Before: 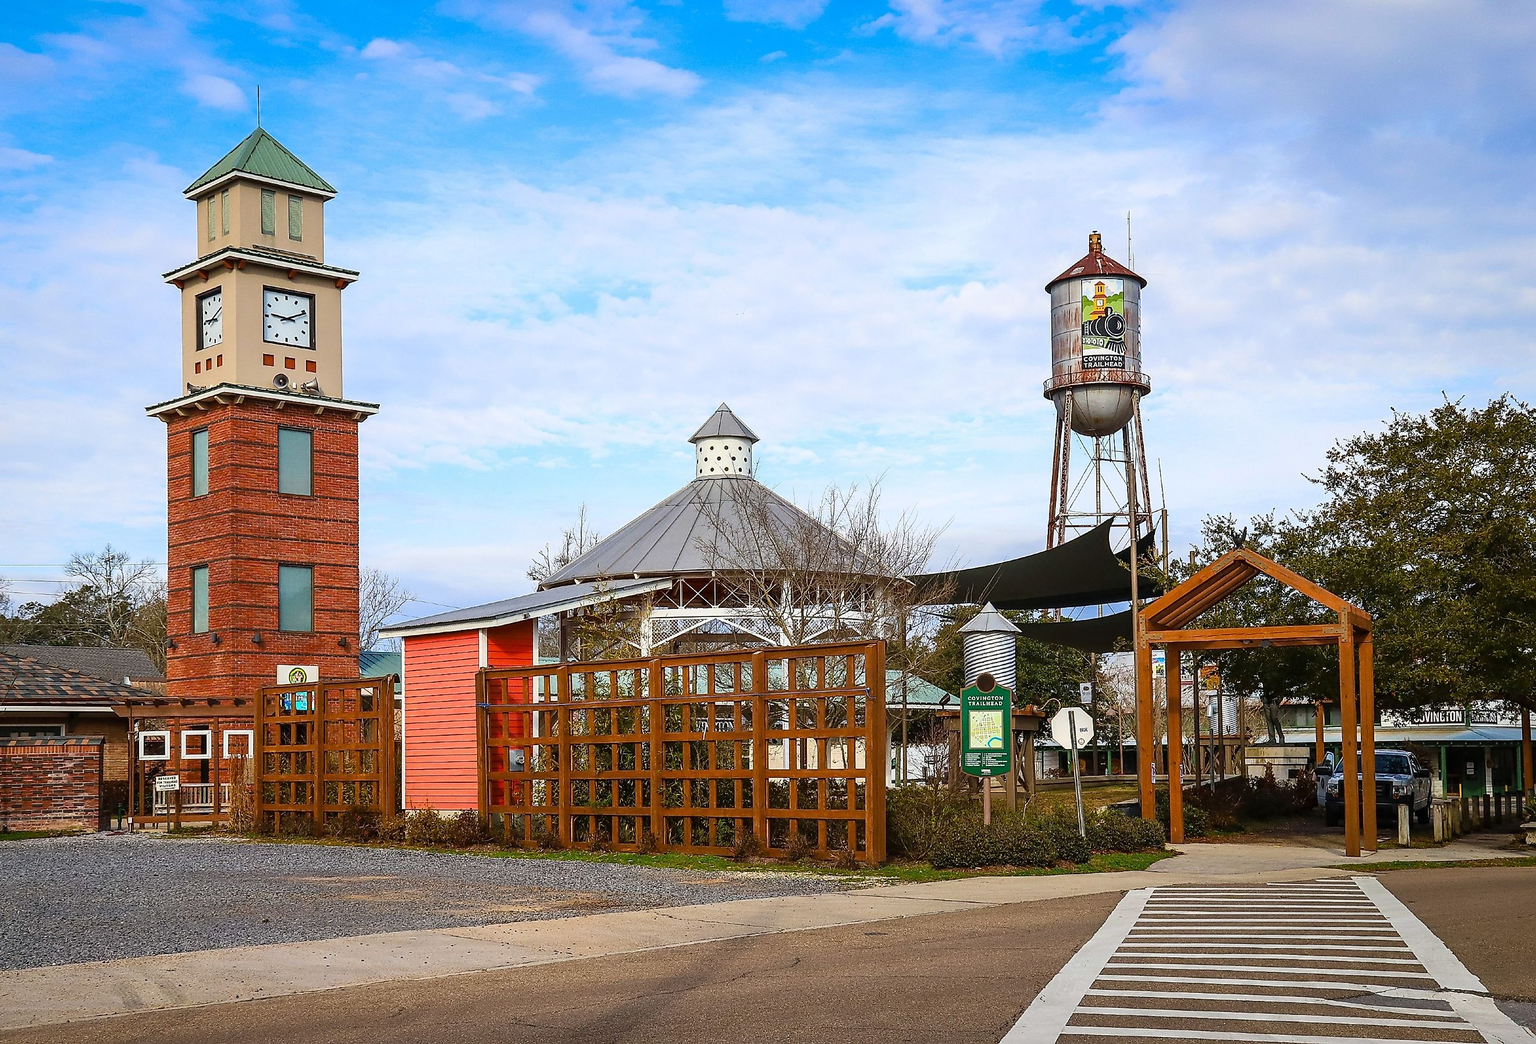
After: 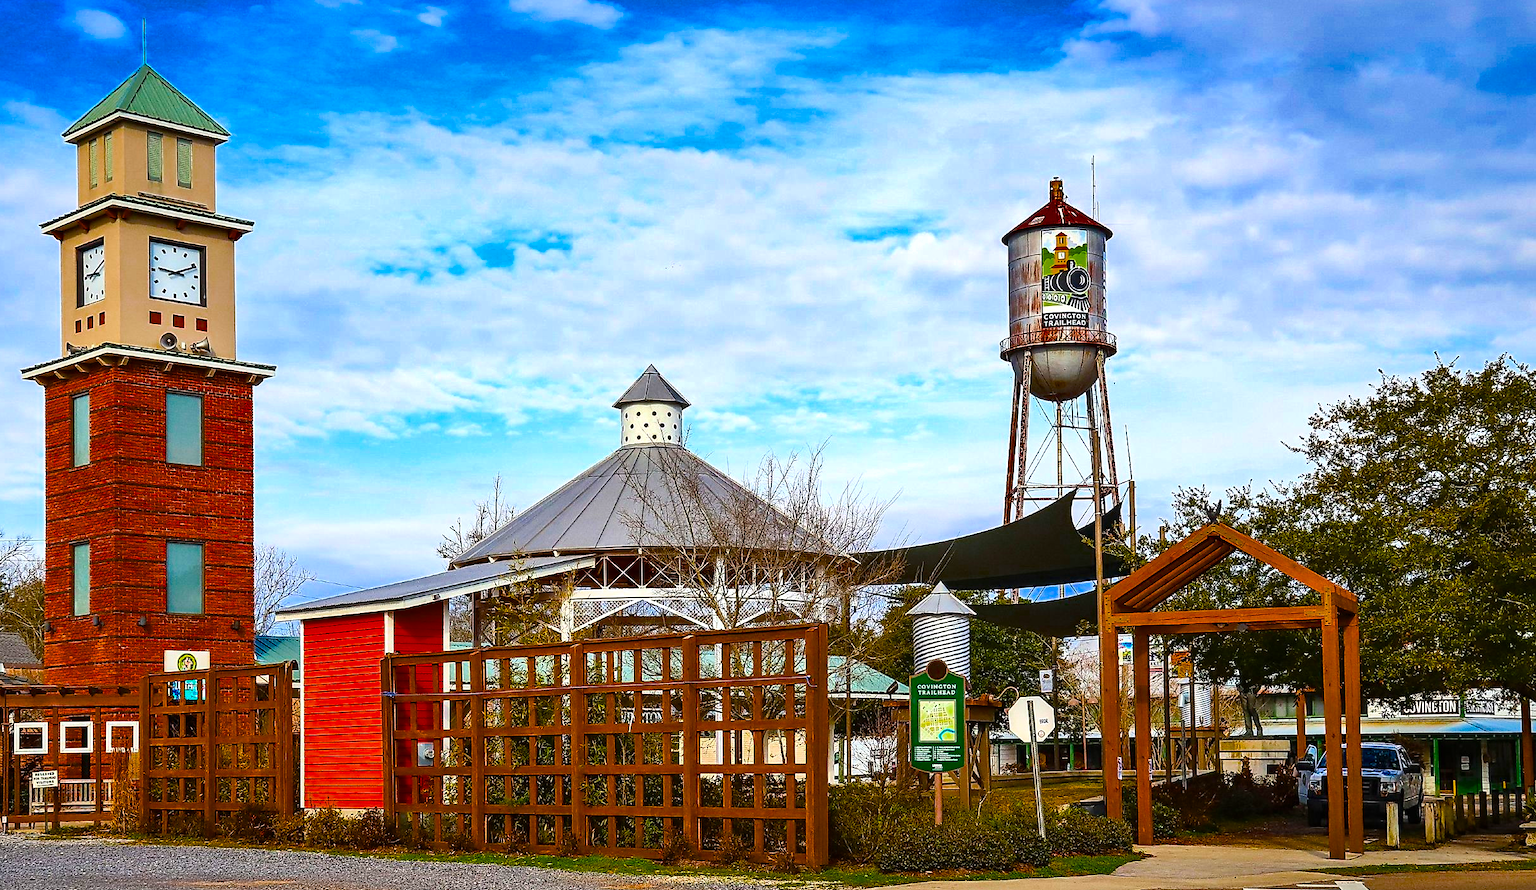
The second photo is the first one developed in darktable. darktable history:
contrast brightness saturation: saturation 0.185
color balance rgb: highlights gain › luminance 14.981%, perceptual saturation grading › global saturation 42.571%, global vibrance -0.7%, saturation formula JzAzBz (2021)
crop: left 8.241%, top 6.579%, bottom 15.191%
shadows and highlights: soften with gaussian
